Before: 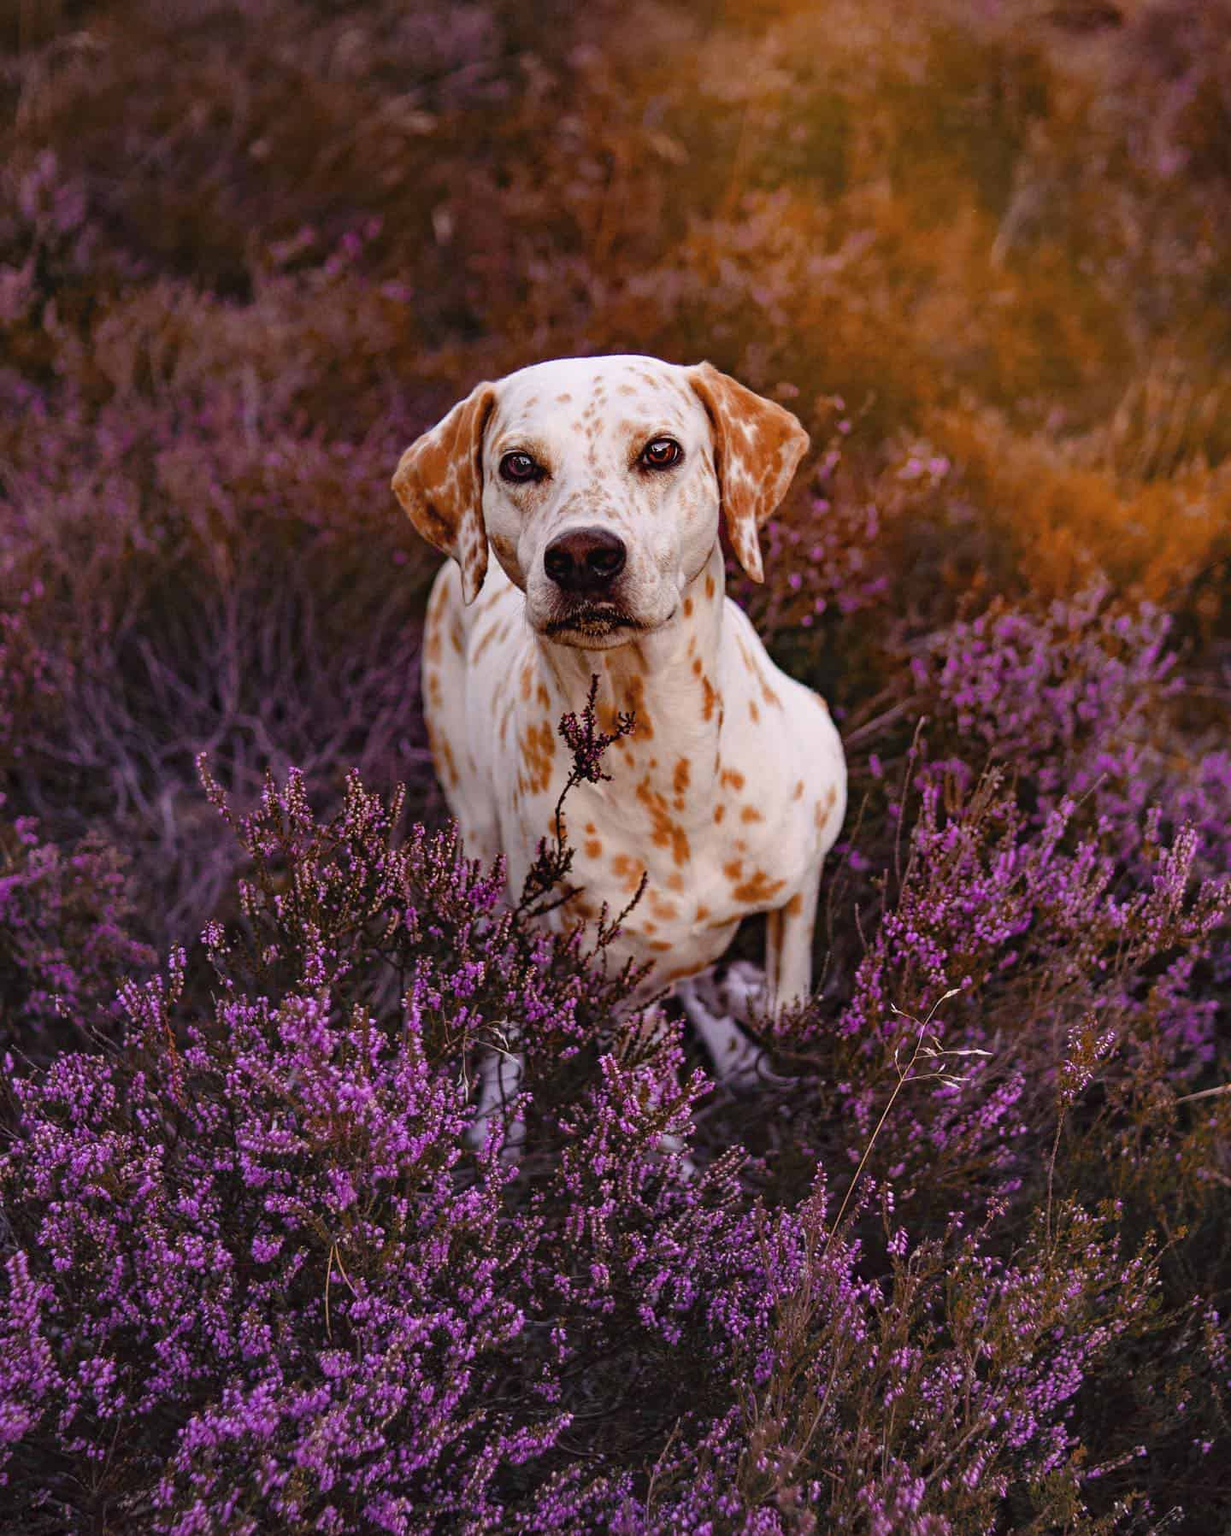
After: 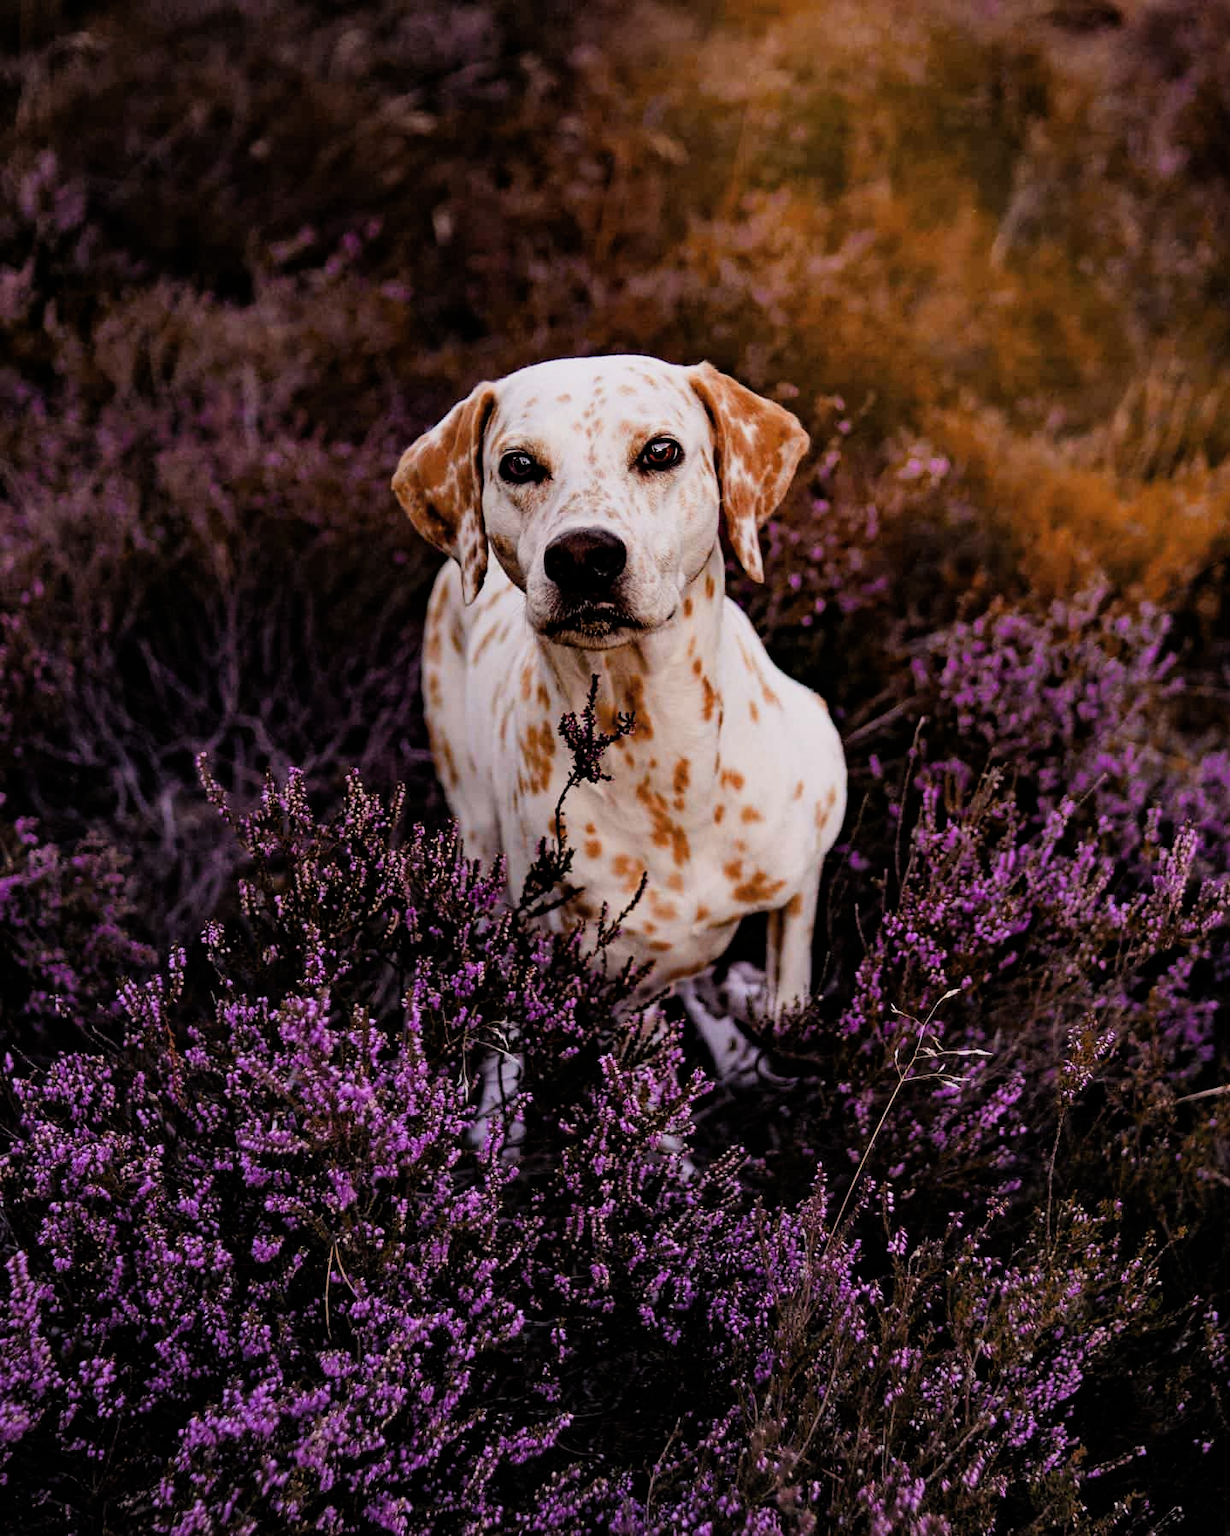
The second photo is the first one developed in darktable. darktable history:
color balance: on, module defaults
filmic rgb: black relative exposure -5 EV, white relative exposure 3.5 EV, hardness 3.19, contrast 1.3, highlights saturation mix -50%
